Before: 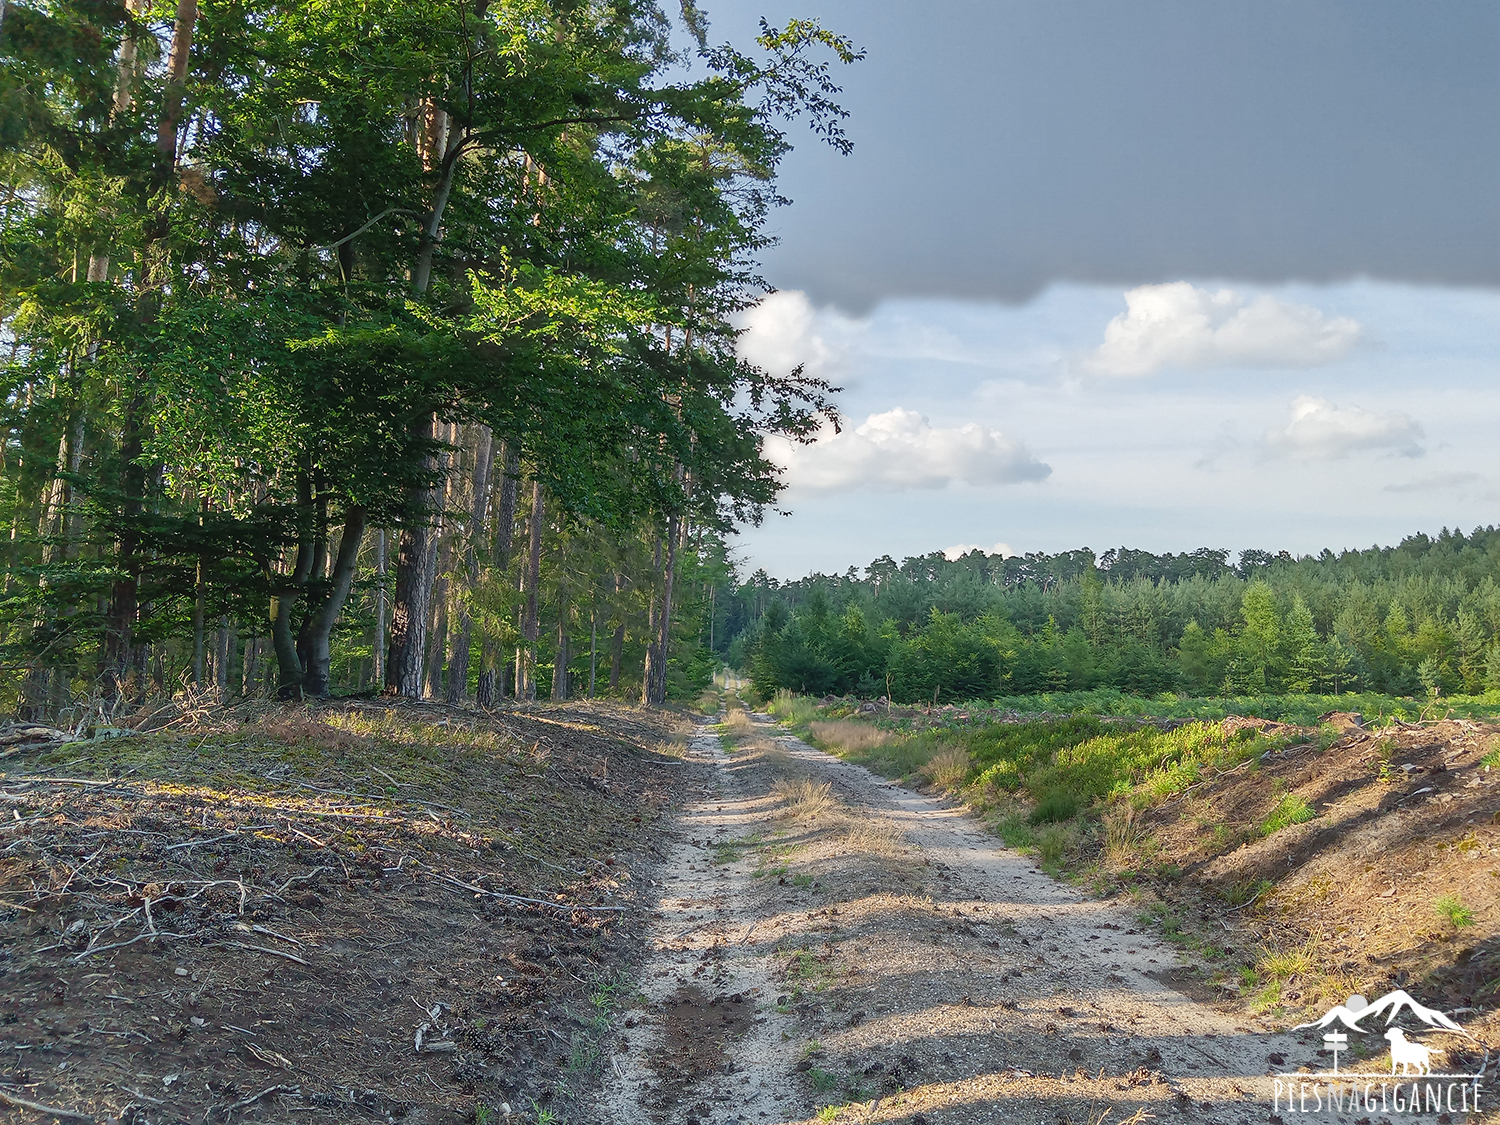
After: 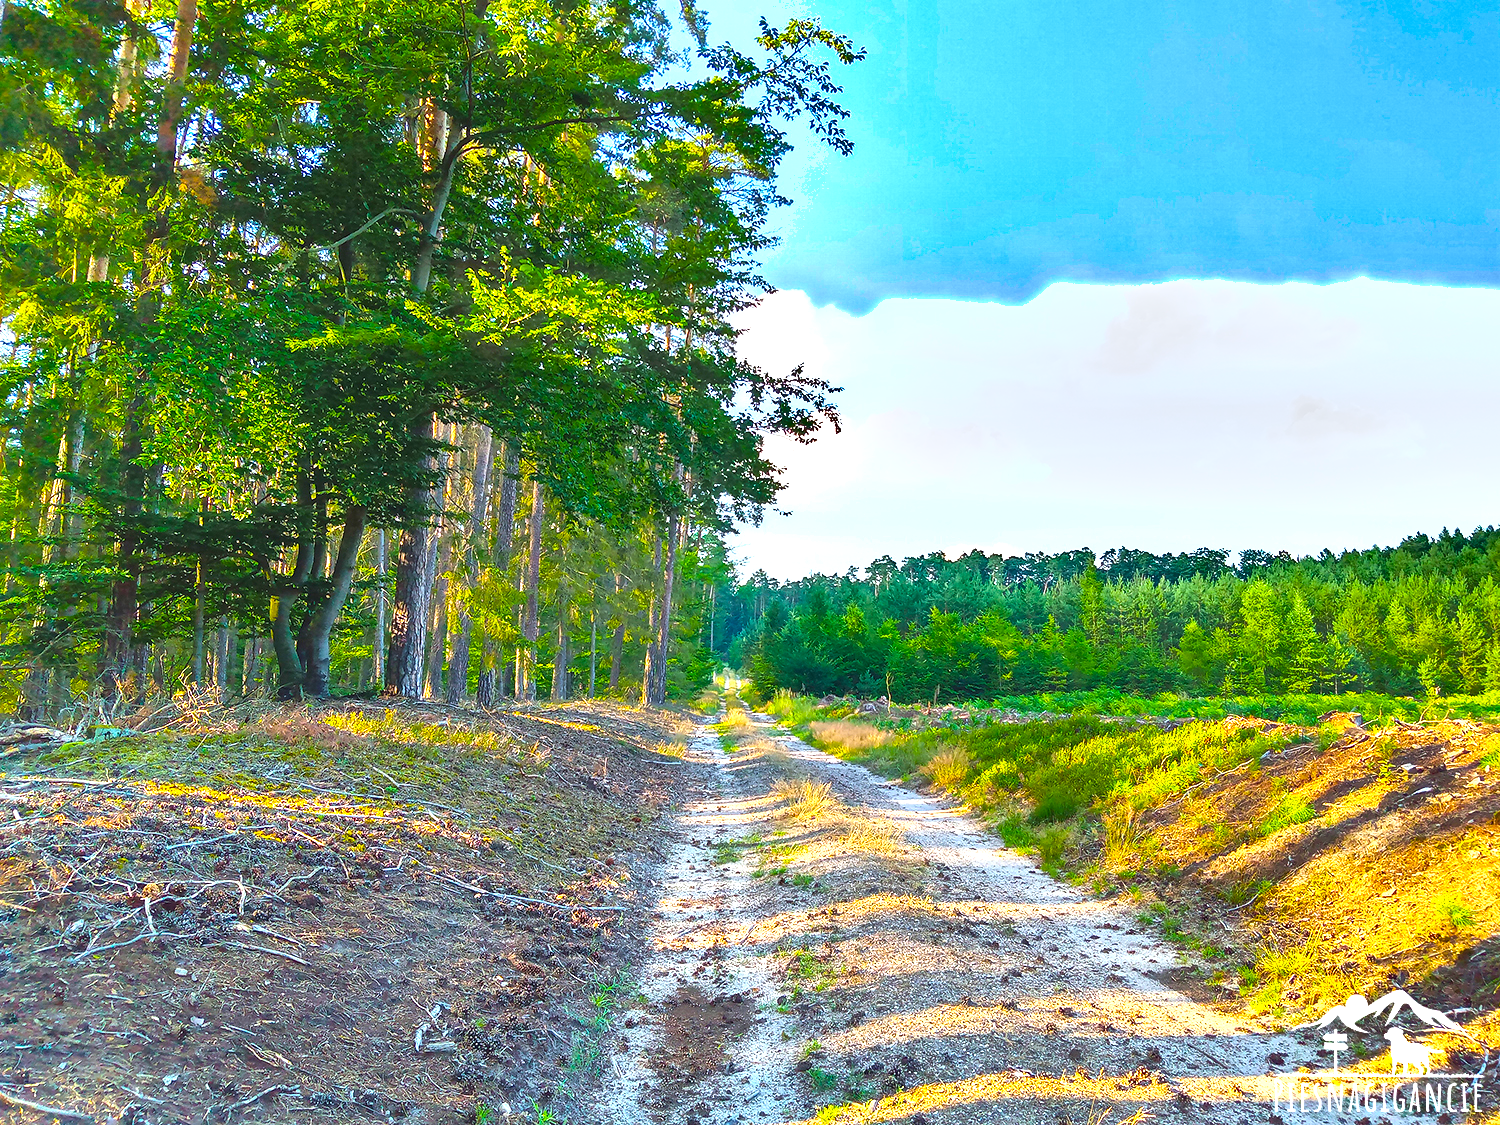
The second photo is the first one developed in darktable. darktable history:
color balance rgb: power › chroma 0.263%, power › hue 61.49°, perceptual saturation grading › global saturation 61.698%, perceptual saturation grading › highlights 20.238%, perceptual saturation grading › shadows -49.969%, global vibrance 41.8%
color correction: highlights a* -0.083, highlights b* -5.77, shadows a* -0.149, shadows b* -0.089
shadows and highlights: shadows color adjustment 98%, highlights color adjustment 58.03%, soften with gaussian
exposure: black level correction 0, exposure 1.298 EV, compensate exposure bias true, compensate highlight preservation false
